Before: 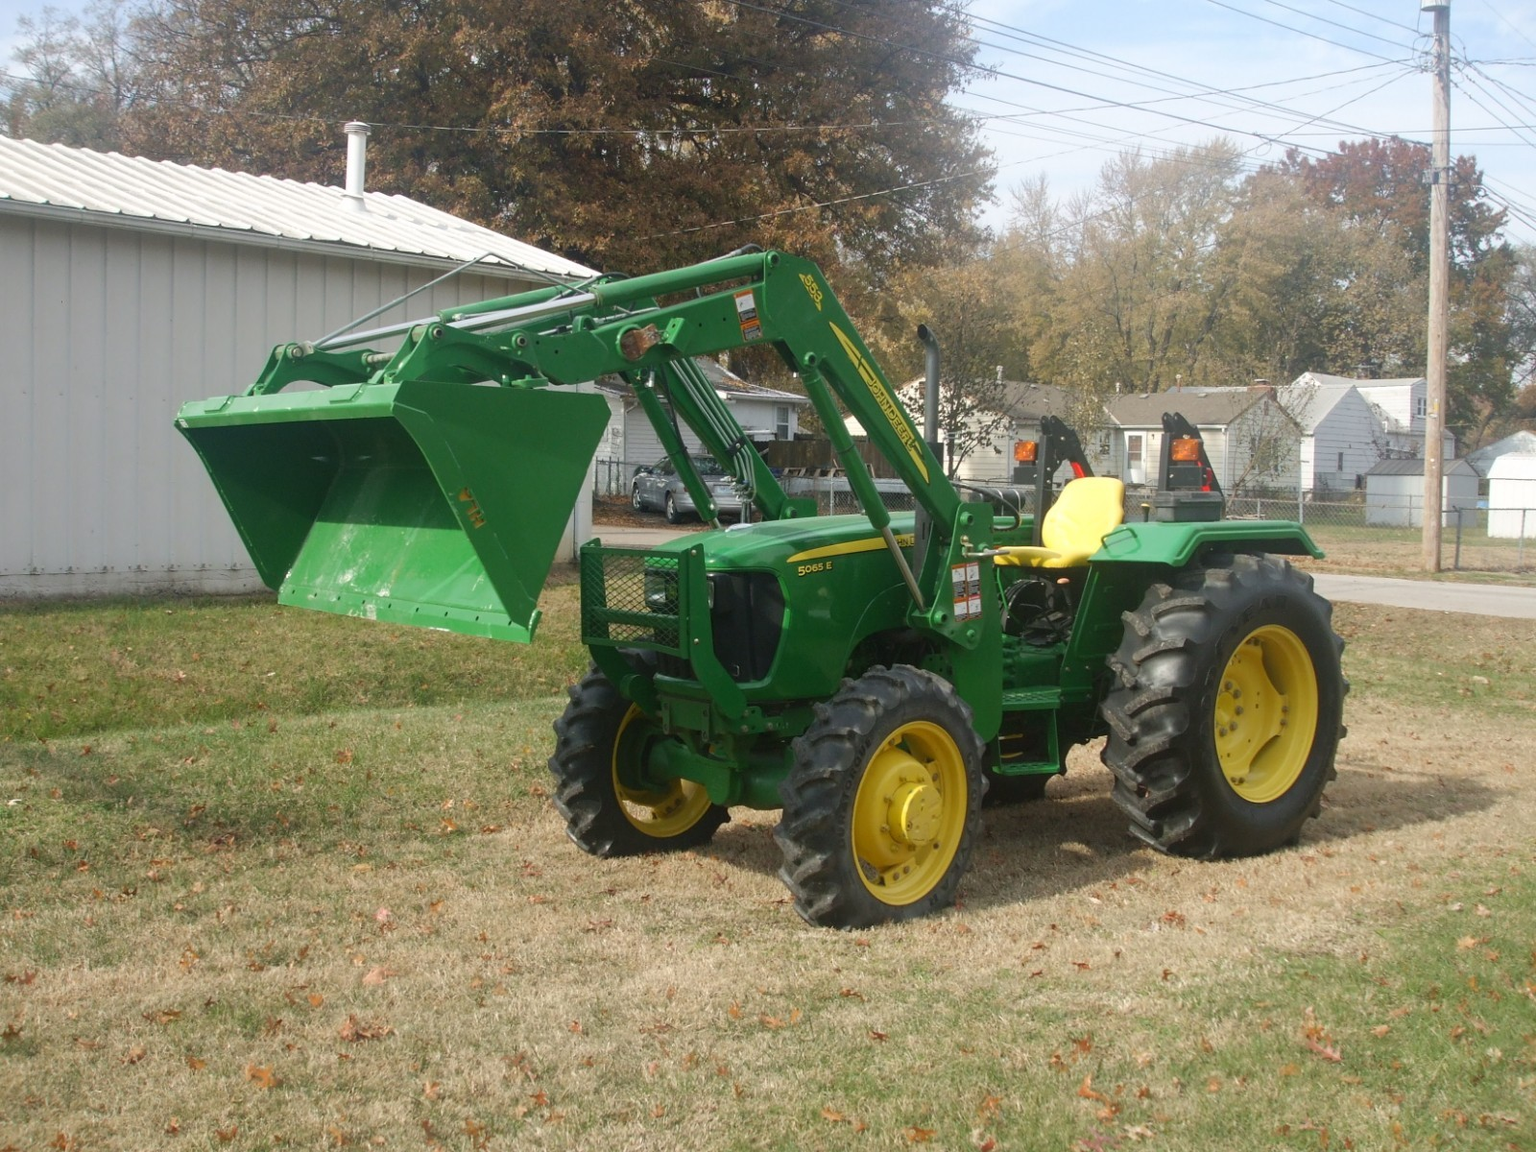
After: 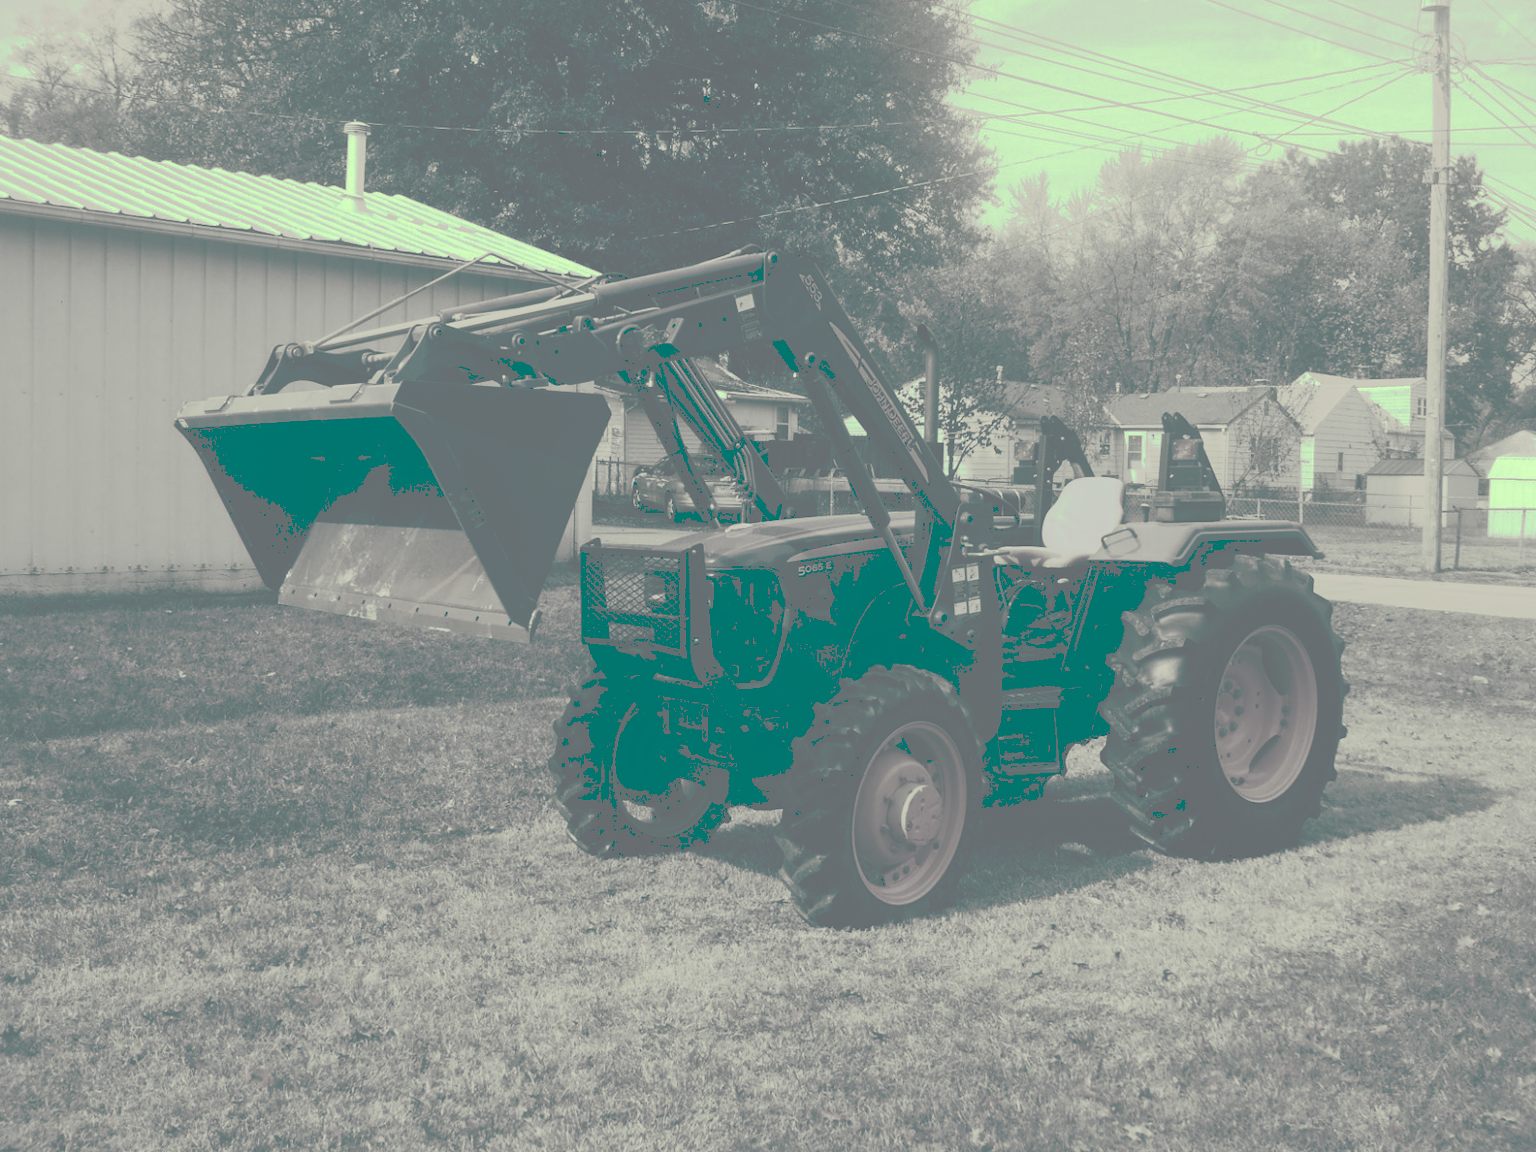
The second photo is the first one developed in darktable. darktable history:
tone curve: curves: ch0 [(0, 0) (0.003, 0.449) (0.011, 0.449) (0.025, 0.449) (0.044, 0.45) (0.069, 0.453) (0.1, 0.453) (0.136, 0.455) (0.177, 0.458) (0.224, 0.462) (0.277, 0.47) (0.335, 0.491) (0.399, 0.522) (0.468, 0.561) (0.543, 0.619) (0.623, 0.69) (0.709, 0.756) (0.801, 0.802) (0.898, 0.825) (1, 1)], preserve colors none
color look up table: target L [82.61, 89.53, 67.74, 70.75, 59.41, 45.93, 46.76, 36.72, 42.37, 17.64, 17.66, 12.46, 203.73, 70.64, 72.21, 57.87, 51.5, 46.45, 36.72, 54.19, 32.35, 29, 21.57, 12.18, 95.08, 87.05, 81.28, 71.64, 85.58, 81.64, 73.25, 68.62, 86.87, 43.99, 51.21, 39.96, 56.92, 44.57, 28.95, 8.538, 8.538, 86.87, 87.05, 77.85, 59.04, 61.17, 38.32, 30.15, 17.66], target a [-7.664, -11.4, -2.876, -2.347, -2.553, -3.238, -3.293, -4.749, -6.071, -49.28, -48.58, -34.41, 0, -2.868, -2.917, -2.46, -3.979, -2.885, -4.749, -3.855, -6.708, -11.93, -42.14, -33.54, -11.56, -8.048, -7.958, -3.195, -7.466, -5.513, -2.762, -3.151, -8.715, -5.956, -3.443, -5.318, -3.55, -5.1, -12.35, -22.39, -22.39, -8.715, -8.048, -5.991, -2.41, -3.252, -5.415, -10.53, -48.58], target b [17.21, 24.9, 6.61, 6.078, 3.245, -0.246, 0.156, -1.886, -0.797, -15.36, -18.16, -24.09, -0.003, 6.52, 7.074, 3.214, 1.893, -0.294, -1.886, 2.505, -4.505, -6.131, -11.62, -24.56, 31.87, 22.74, 15.56, 7.394, 20.37, 16.17, 7.203, 6.773, 22.46, -0.691, 1.48, -1.917, 2.95, -0.847, -4.904, -27.67, -27.67, 22.46, 22.74, 12.23, 2.701, 3.585, -1.867, -4.348, -18.16], num patches 49
